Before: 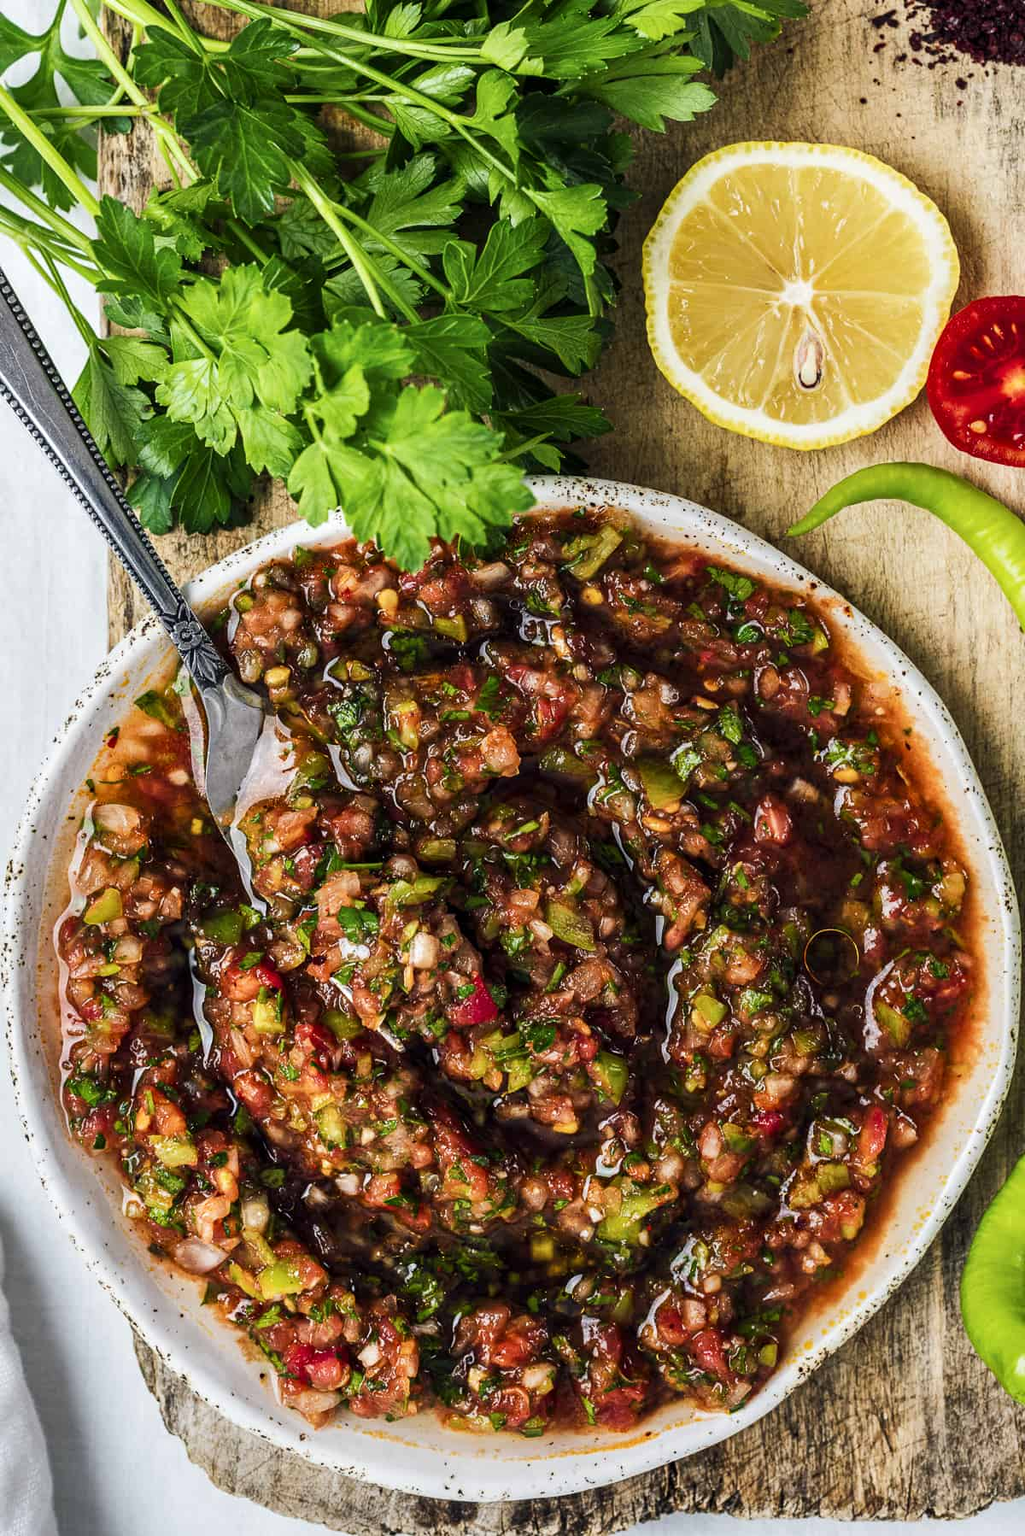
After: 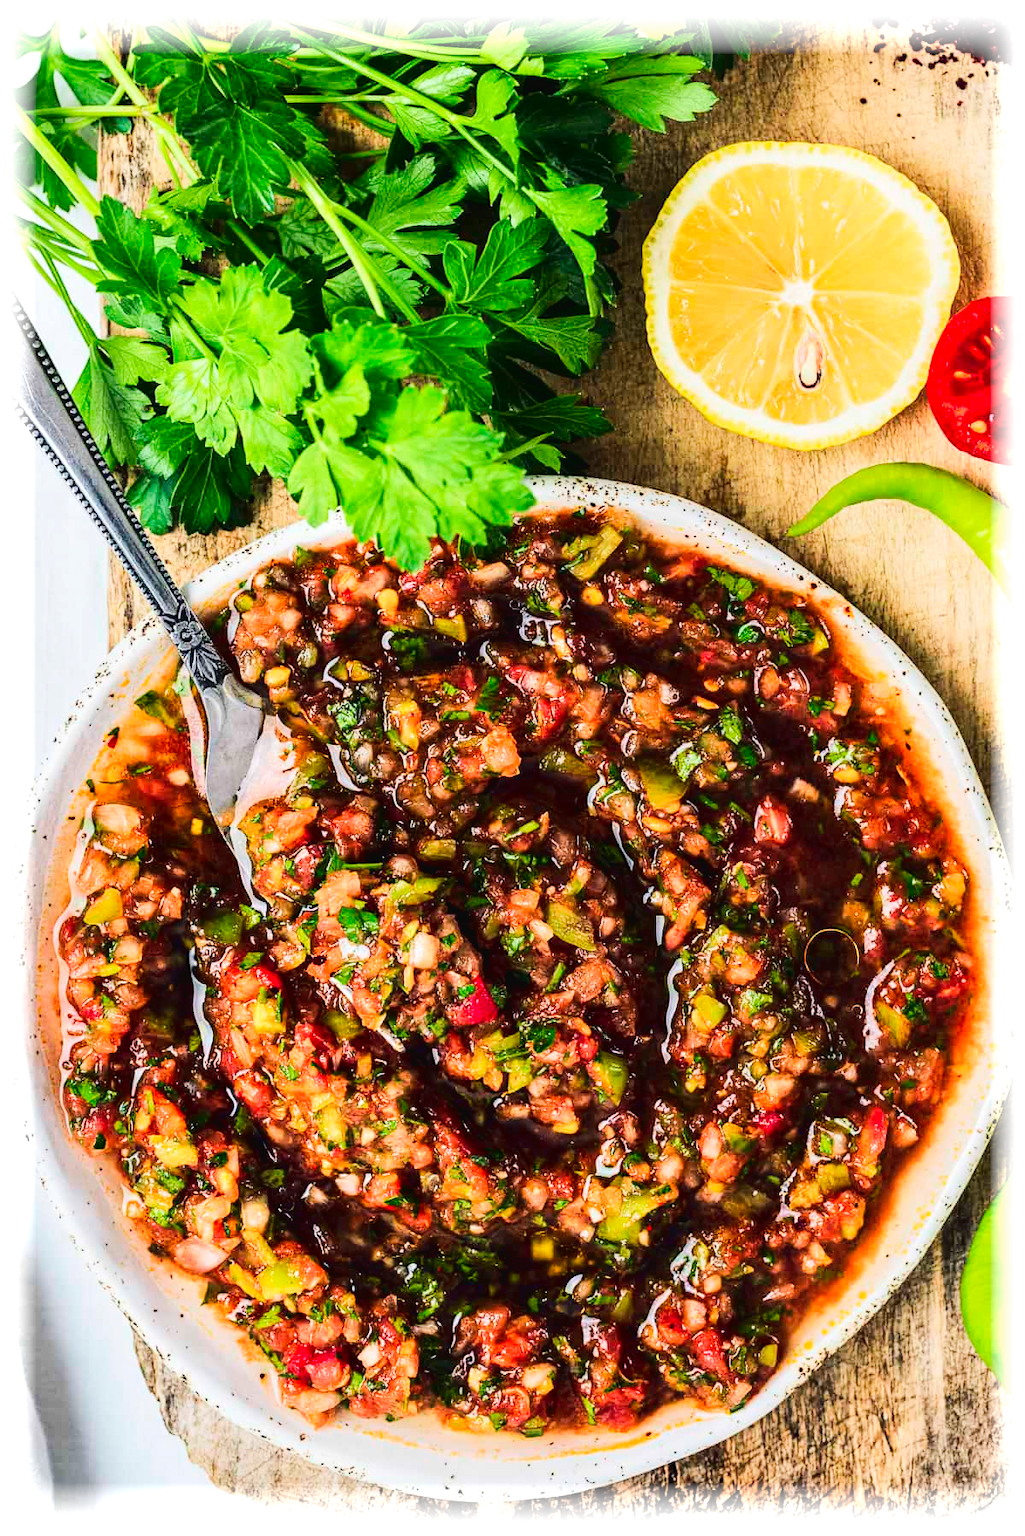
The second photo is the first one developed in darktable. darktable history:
tone curve: curves: ch0 [(0, 0.026) (0.146, 0.158) (0.272, 0.34) (0.453, 0.627) (0.687, 0.829) (1, 1)], color space Lab, linked channels, preserve colors none
vignetting: fall-off start 93%, fall-off radius 5%, brightness 1, saturation -0.49, automatic ratio true, width/height ratio 1.332, shape 0.04, unbound false
